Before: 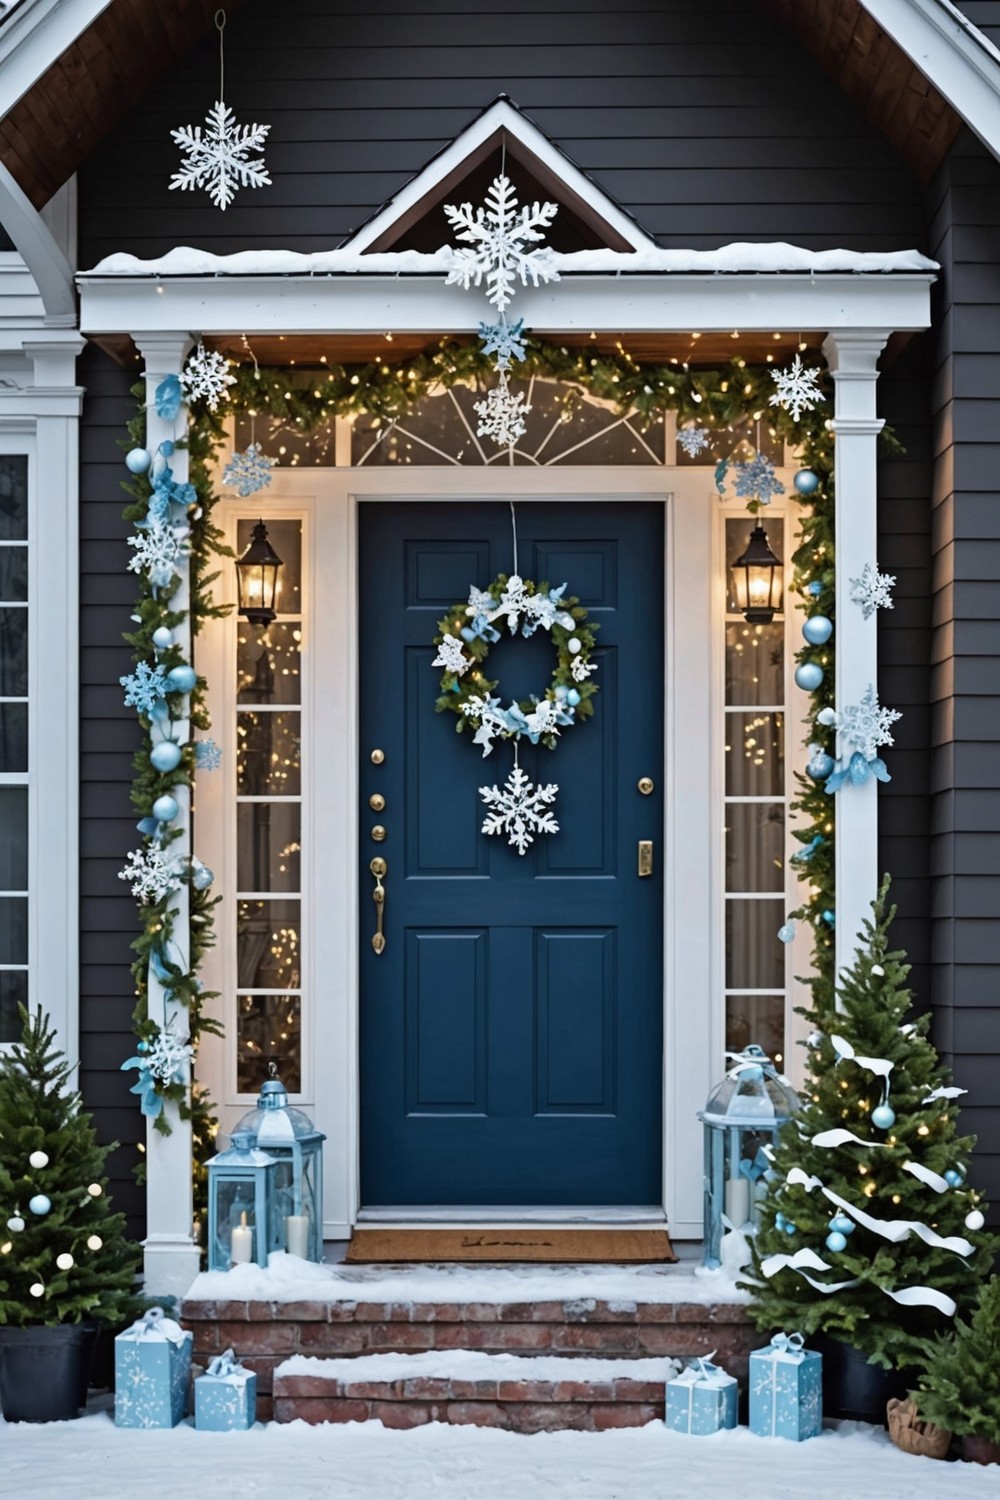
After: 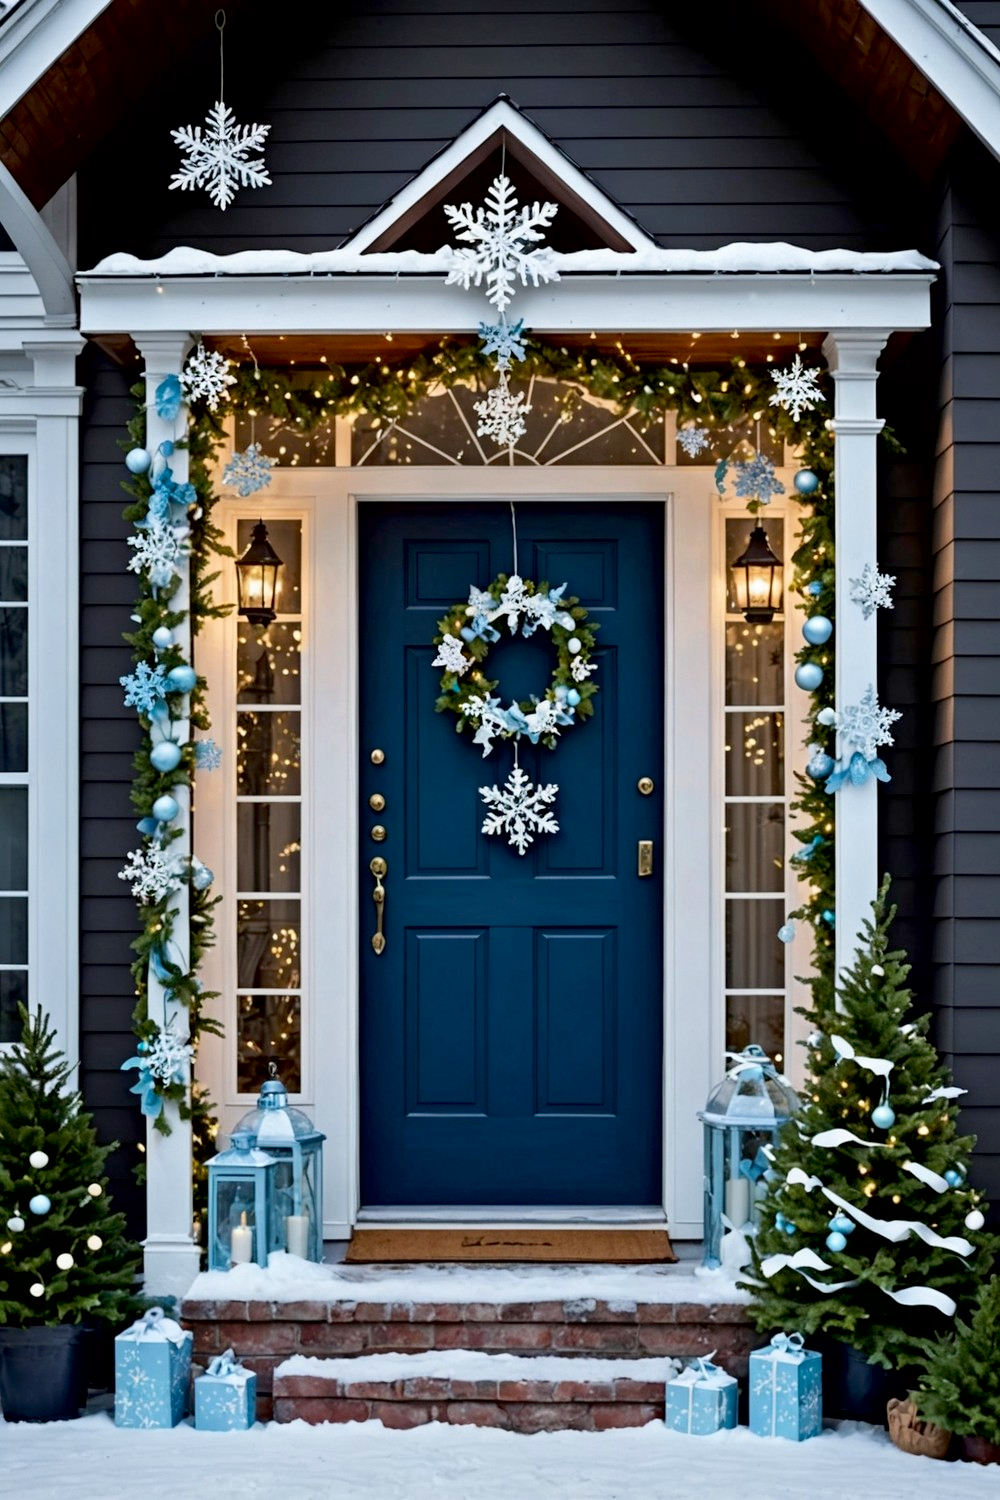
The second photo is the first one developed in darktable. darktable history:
contrast brightness saturation: contrast 0.044, saturation 0.159
color correction: highlights b* -0.028, saturation 0.993
exposure: black level correction 0.01, exposure 0.016 EV, compensate highlight preservation false
tone curve: curves: ch0 [(0, 0) (0.003, 0.003) (0.011, 0.011) (0.025, 0.025) (0.044, 0.044) (0.069, 0.068) (0.1, 0.098) (0.136, 0.134) (0.177, 0.175) (0.224, 0.221) (0.277, 0.273) (0.335, 0.33) (0.399, 0.393) (0.468, 0.461) (0.543, 0.546) (0.623, 0.625) (0.709, 0.711) (0.801, 0.802) (0.898, 0.898) (1, 1)], color space Lab, independent channels, preserve colors none
